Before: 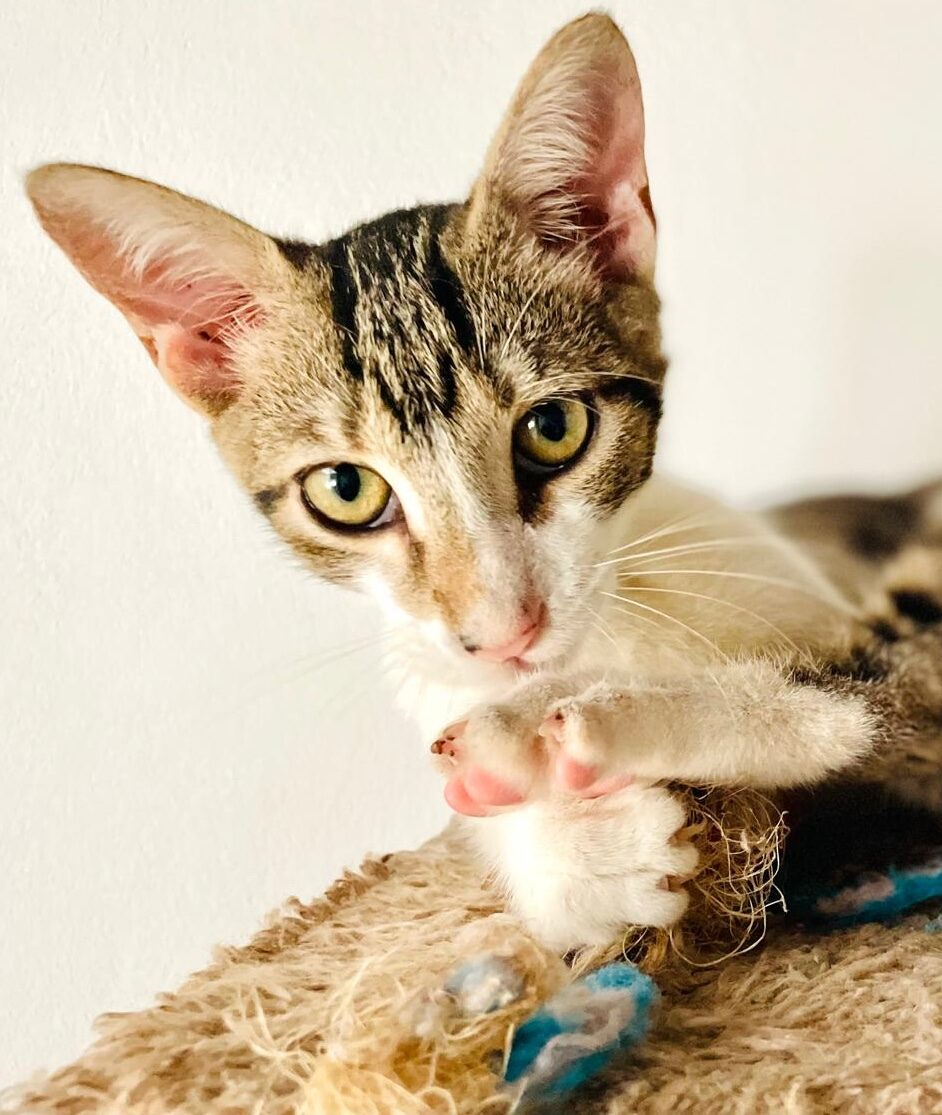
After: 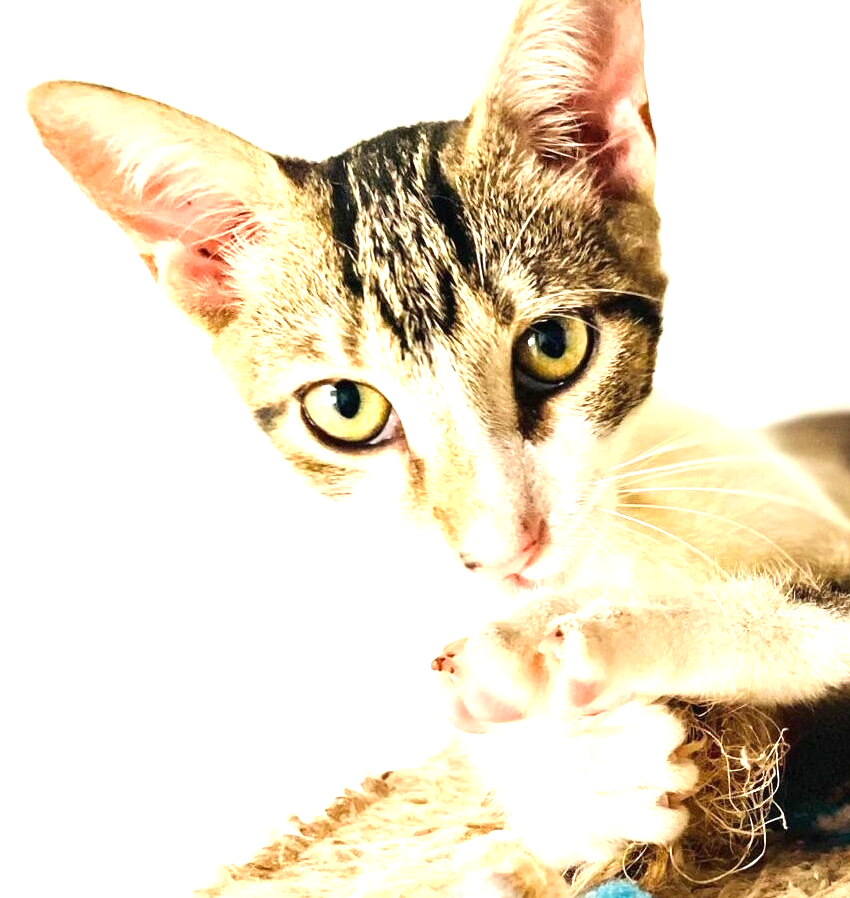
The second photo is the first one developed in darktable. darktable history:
exposure: black level correction 0, exposure 1.1 EV, compensate exposure bias true, compensate highlight preservation false
crop: top 7.49%, right 9.717%, bottom 11.943%
